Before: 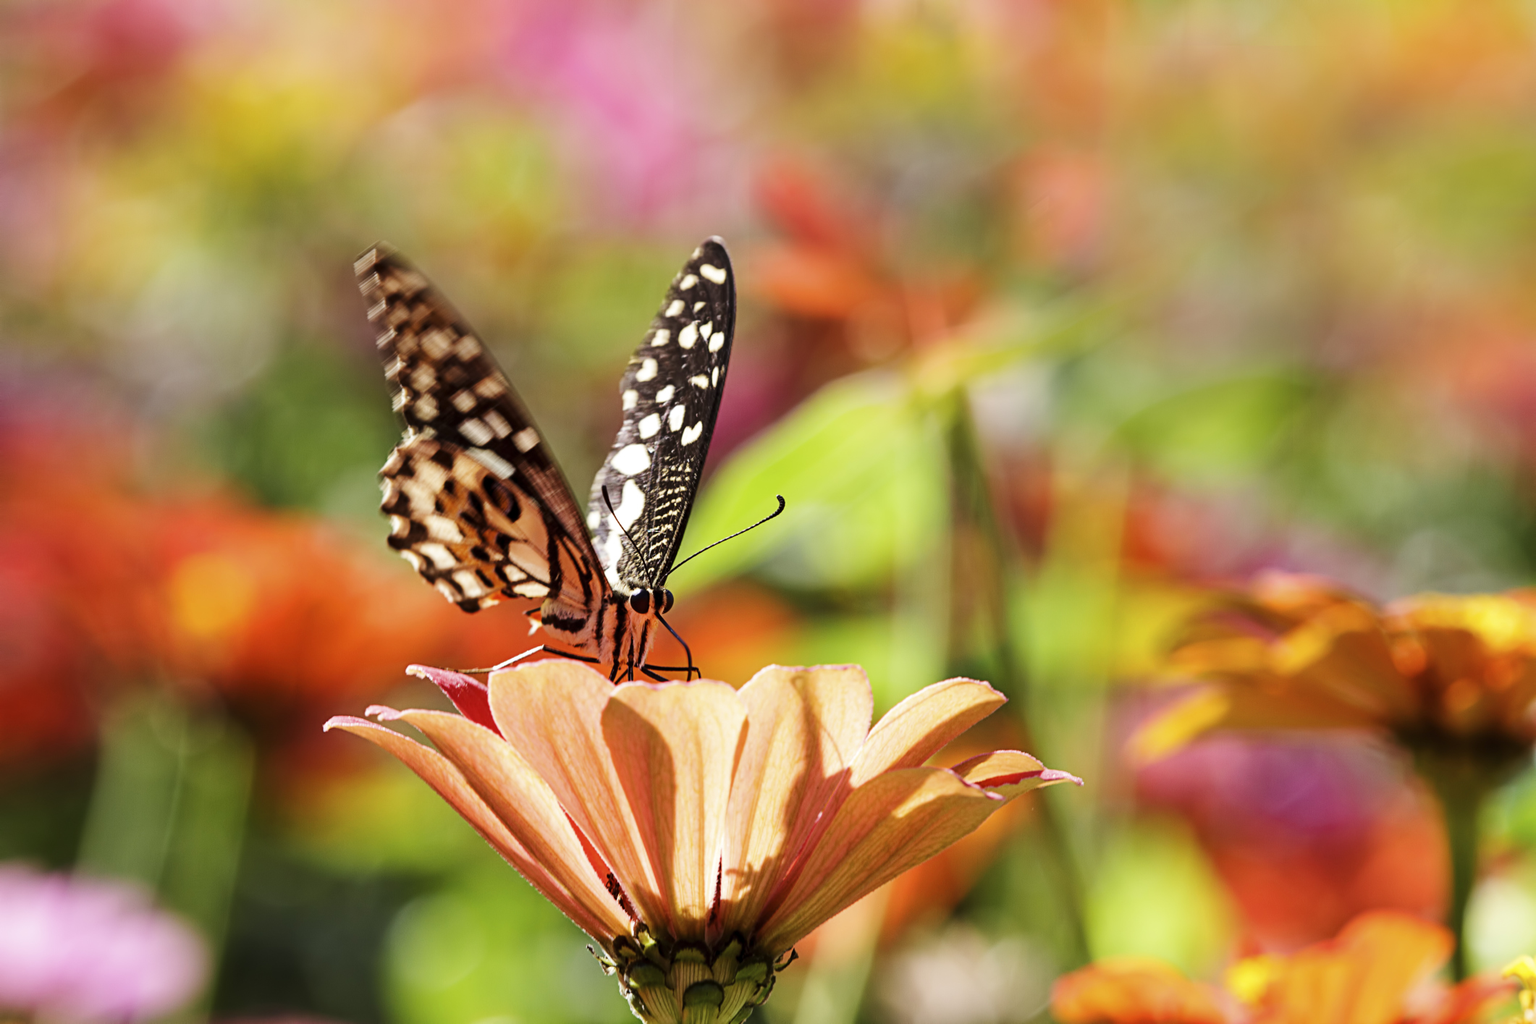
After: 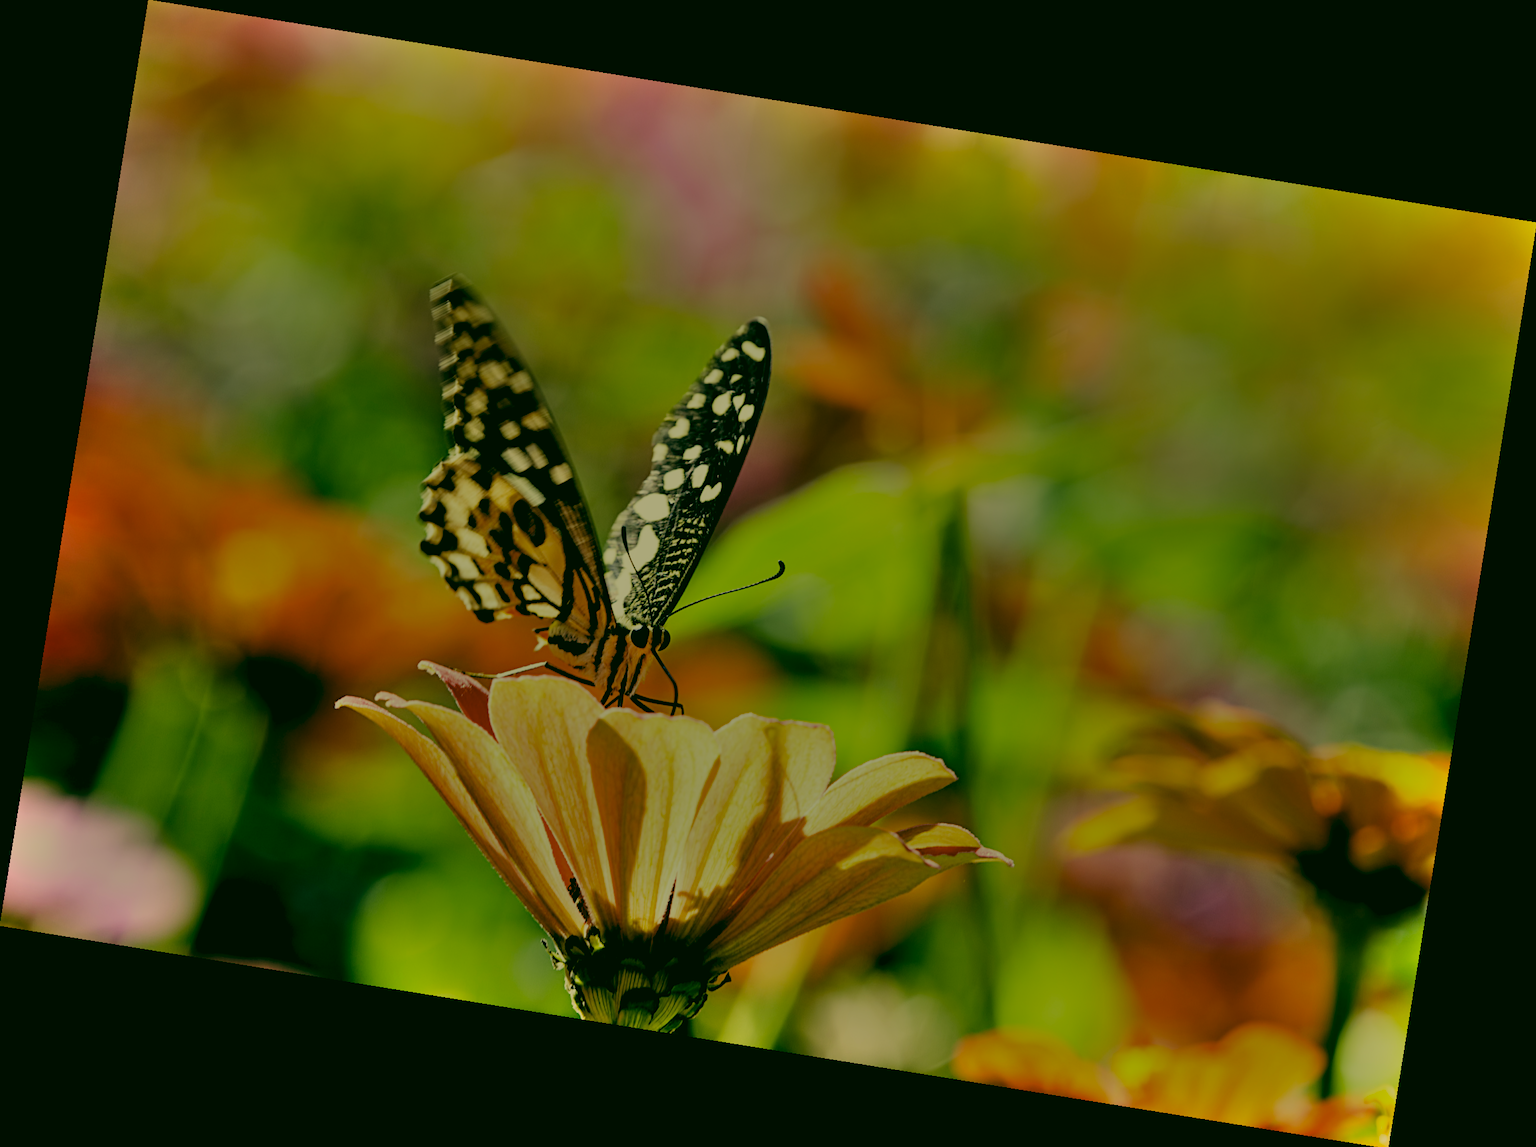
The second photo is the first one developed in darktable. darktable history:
color balance rgb: global vibrance 10%
levels: black 3.83%, white 90.64%, levels [0.044, 0.416, 0.908]
exposure: exposure -2.446 EV, compensate highlight preservation false
color correction: highlights a* 5.62, highlights b* 33.57, shadows a* -25.86, shadows b* 4.02
shadows and highlights: soften with gaussian
rotate and perspective: rotation 9.12°, automatic cropping off
